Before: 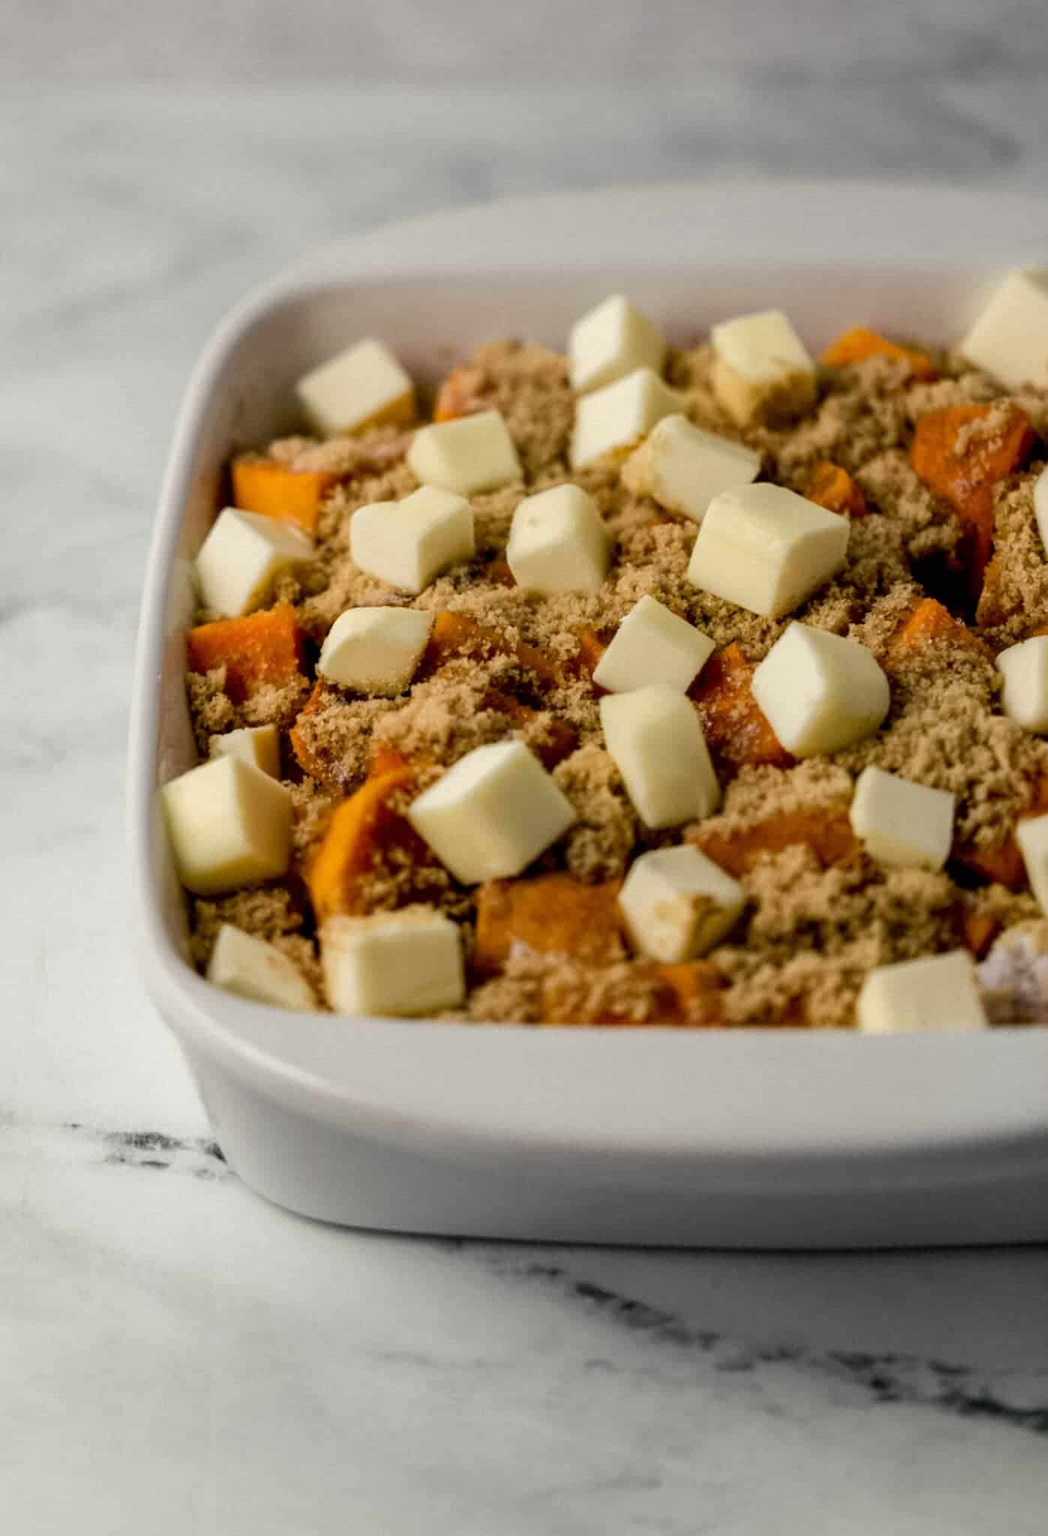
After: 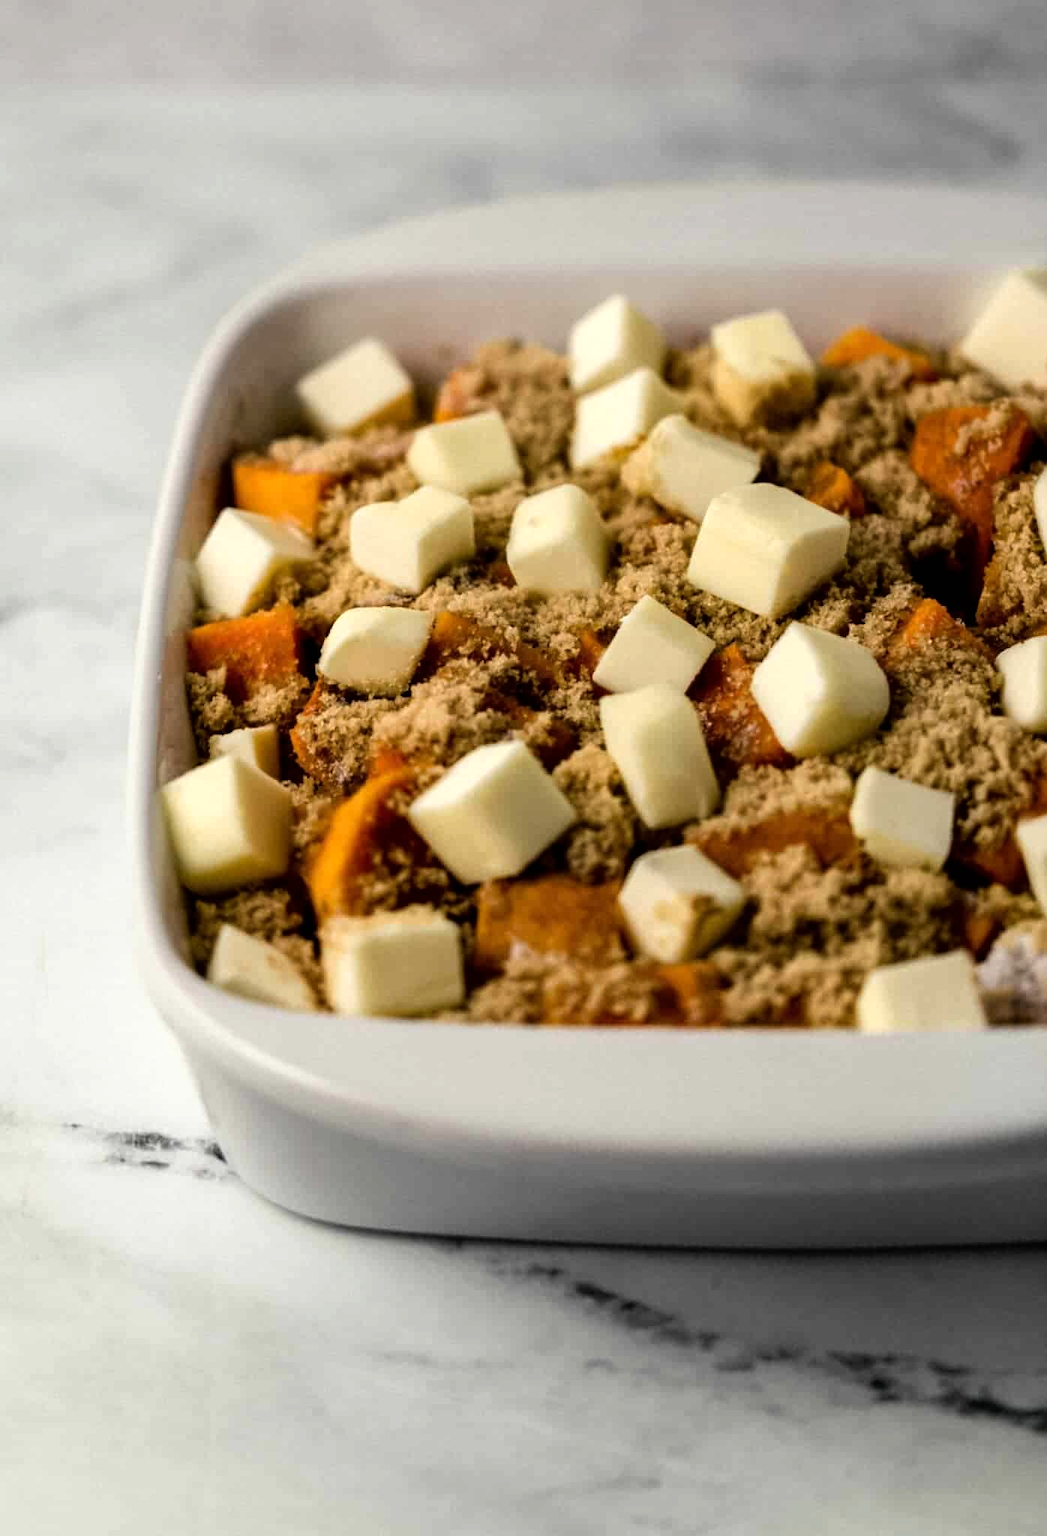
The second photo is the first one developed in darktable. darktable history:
tone curve: curves: ch0 [(0, 0) (0.003, 0.001) (0.011, 0.005) (0.025, 0.01) (0.044, 0.019) (0.069, 0.029) (0.1, 0.042) (0.136, 0.078) (0.177, 0.129) (0.224, 0.182) (0.277, 0.246) (0.335, 0.318) (0.399, 0.396) (0.468, 0.481) (0.543, 0.573) (0.623, 0.672) (0.709, 0.777) (0.801, 0.881) (0.898, 0.975) (1, 1)]
